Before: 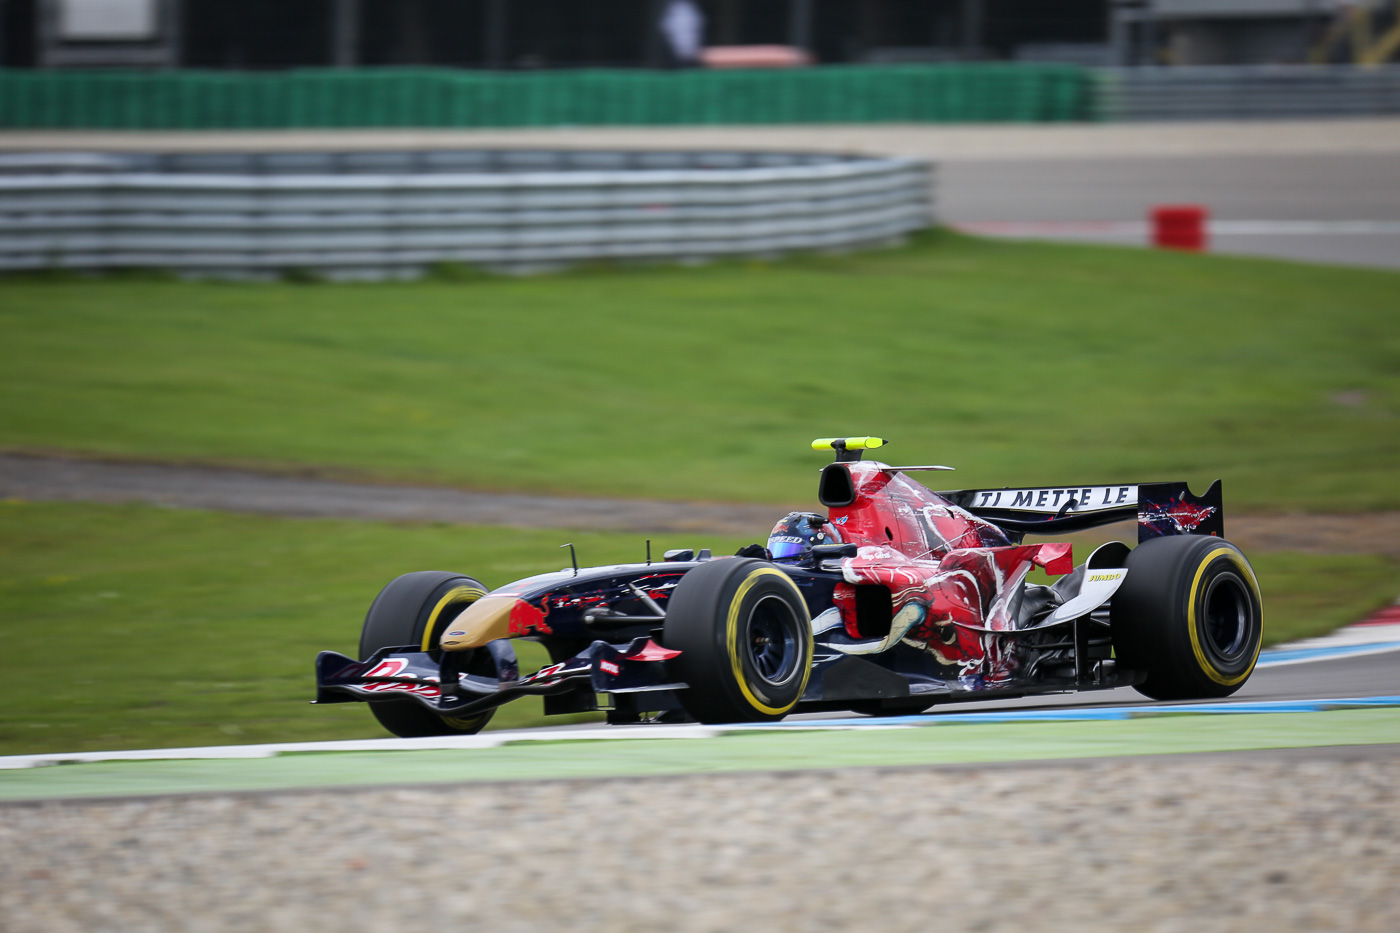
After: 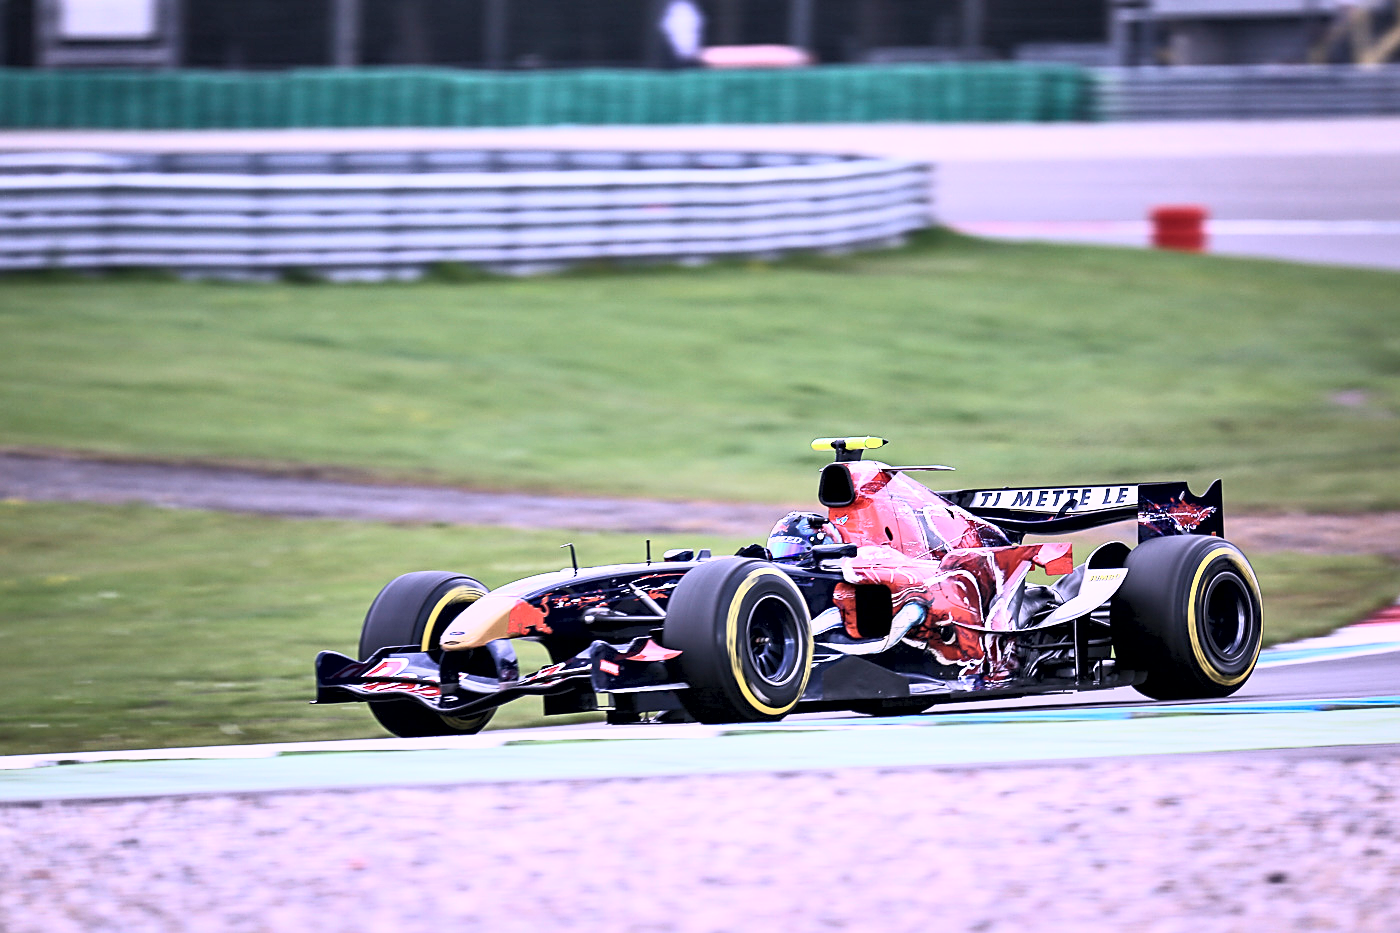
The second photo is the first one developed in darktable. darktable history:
white balance: red 1.188, blue 1.11
shadows and highlights: soften with gaussian
contrast equalizer: y [[0.531, 0.548, 0.559, 0.557, 0.544, 0.527], [0.5 ×6], [0.5 ×6], [0 ×6], [0 ×6]]
contrast brightness saturation: contrast 0.39, brightness 0.53
color calibration: illuminant custom, x 0.39, y 0.392, temperature 3856.94 K
sharpen: on, module defaults
